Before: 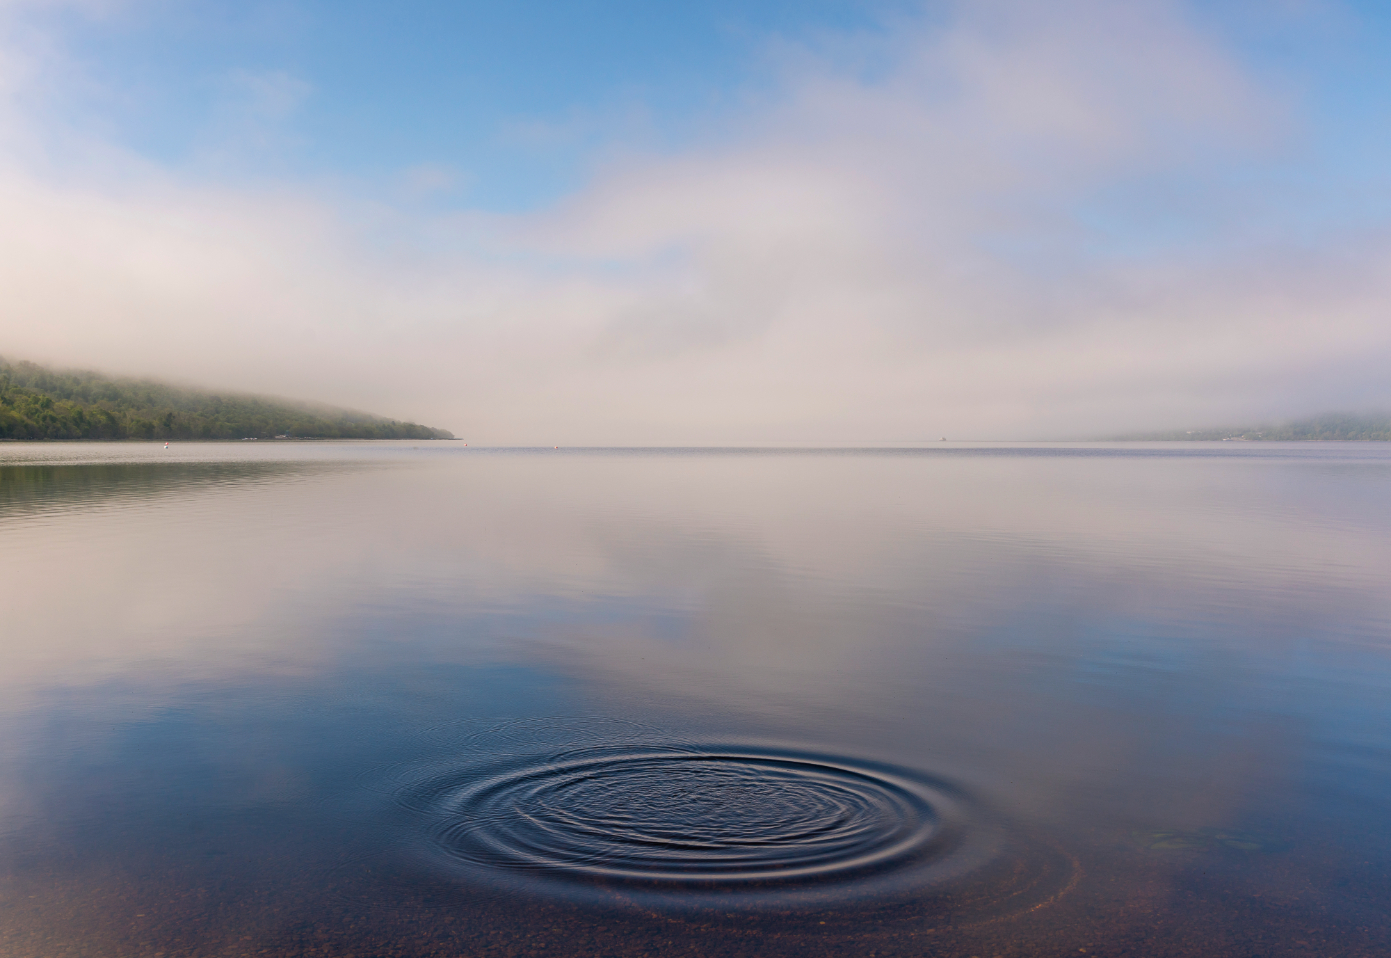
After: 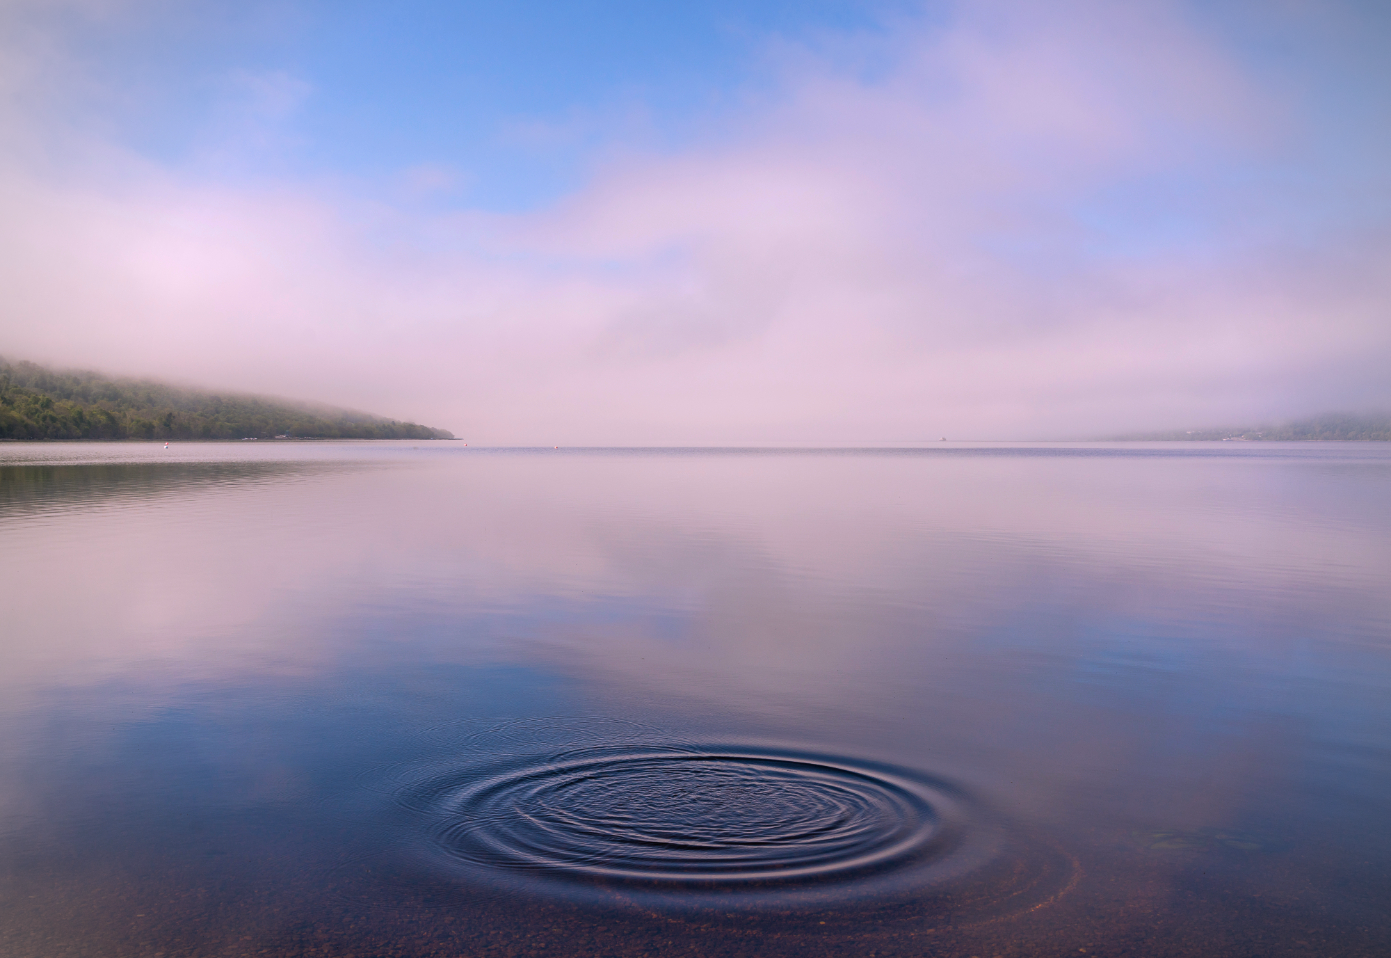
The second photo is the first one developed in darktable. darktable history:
vignetting: unbound false
white balance: red 1.066, blue 1.119
